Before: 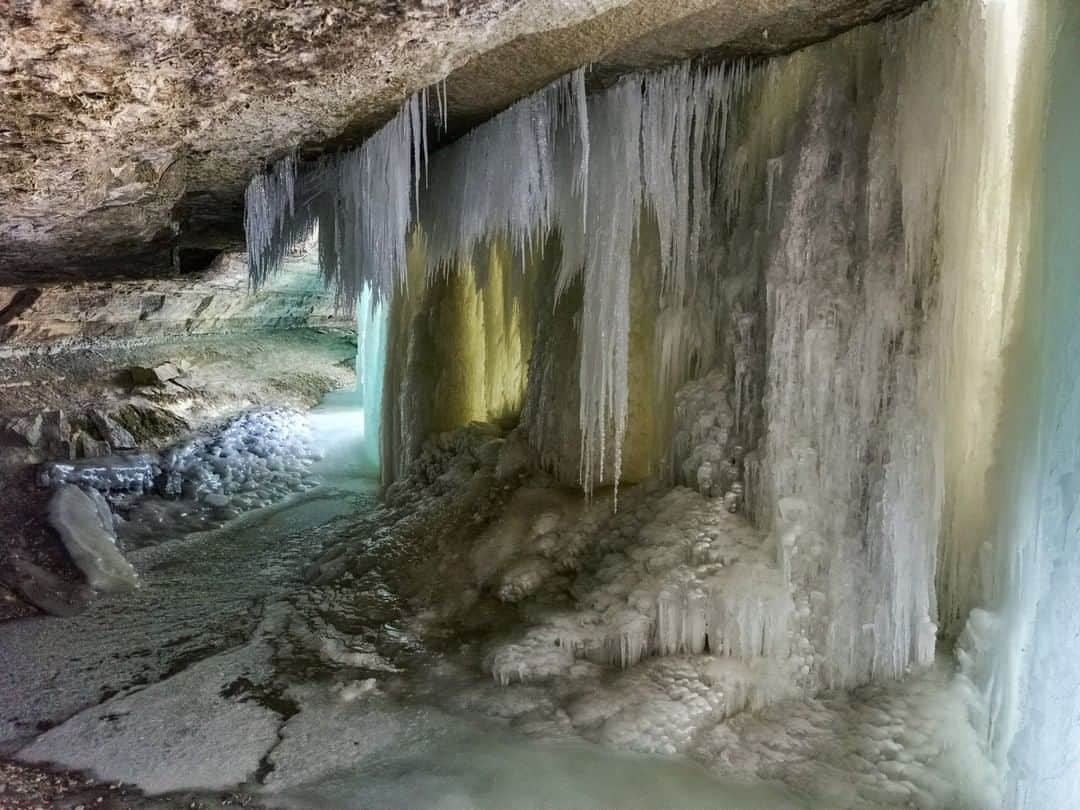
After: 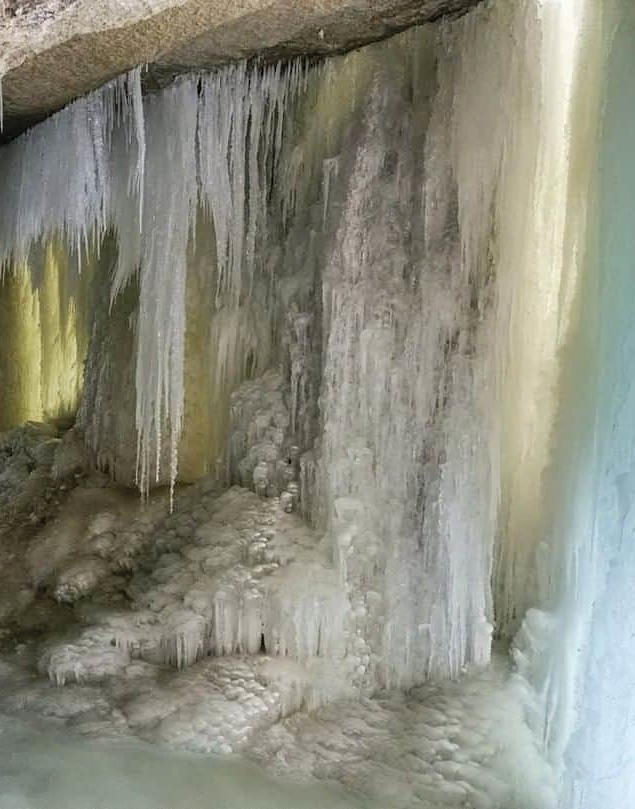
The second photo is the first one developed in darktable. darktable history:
crop: left 41.172%
contrast brightness saturation: brightness 0.128
sharpen: amount 0.213
tone equalizer: on, module defaults
